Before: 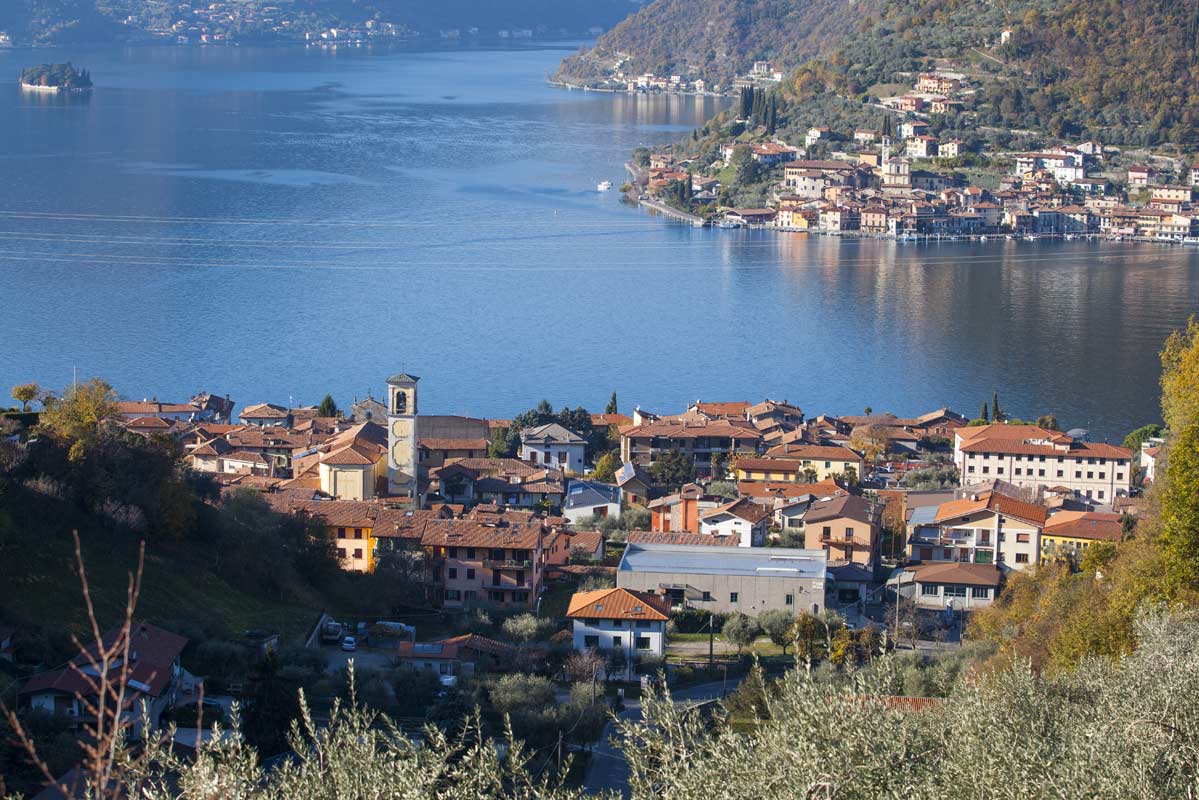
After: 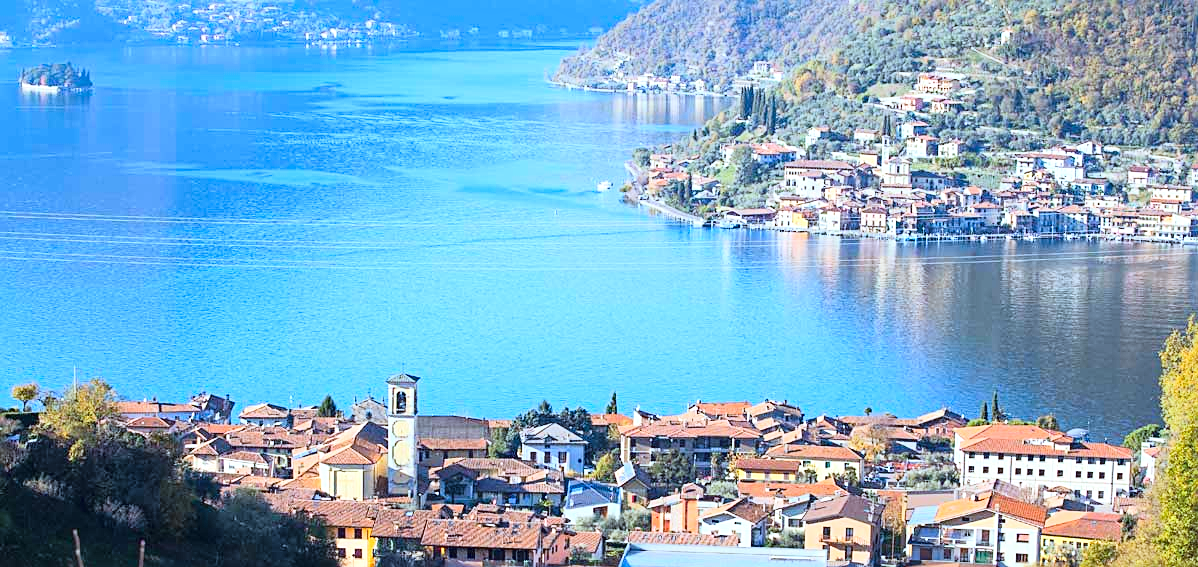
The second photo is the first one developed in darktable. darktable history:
color calibration: gray › normalize channels true, illuminant F (fluorescent), F source F9 (Cool White Deluxe 4150 K) – high CRI, x 0.375, y 0.373, temperature 4156.61 K, gamut compression 0.022
tone curve: curves: ch0 [(0, 0.005) (0.103, 0.097) (0.18, 0.22) (0.378, 0.482) (0.504, 0.631) (0.663, 0.801) (0.834, 0.914) (1, 0.971)]; ch1 [(0, 0) (0.172, 0.123) (0.324, 0.253) (0.396, 0.388) (0.478, 0.461) (0.499, 0.498) (0.522, 0.528) (0.604, 0.692) (0.704, 0.818) (1, 1)]; ch2 [(0, 0) (0.411, 0.424) (0.496, 0.5) (0.515, 0.519) (0.555, 0.585) (0.628, 0.703) (1, 1)], color space Lab, linked channels, preserve colors none
tone equalizer: edges refinement/feathering 500, mask exposure compensation -1.57 EV, preserve details no
crop: bottom 29.036%
sharpen: on, module defaults
haze removal: compatibility mode true, adaptive false
exposure: exposure 0.638 EV, compensate exposure bias true, compensate highlight preservation false
